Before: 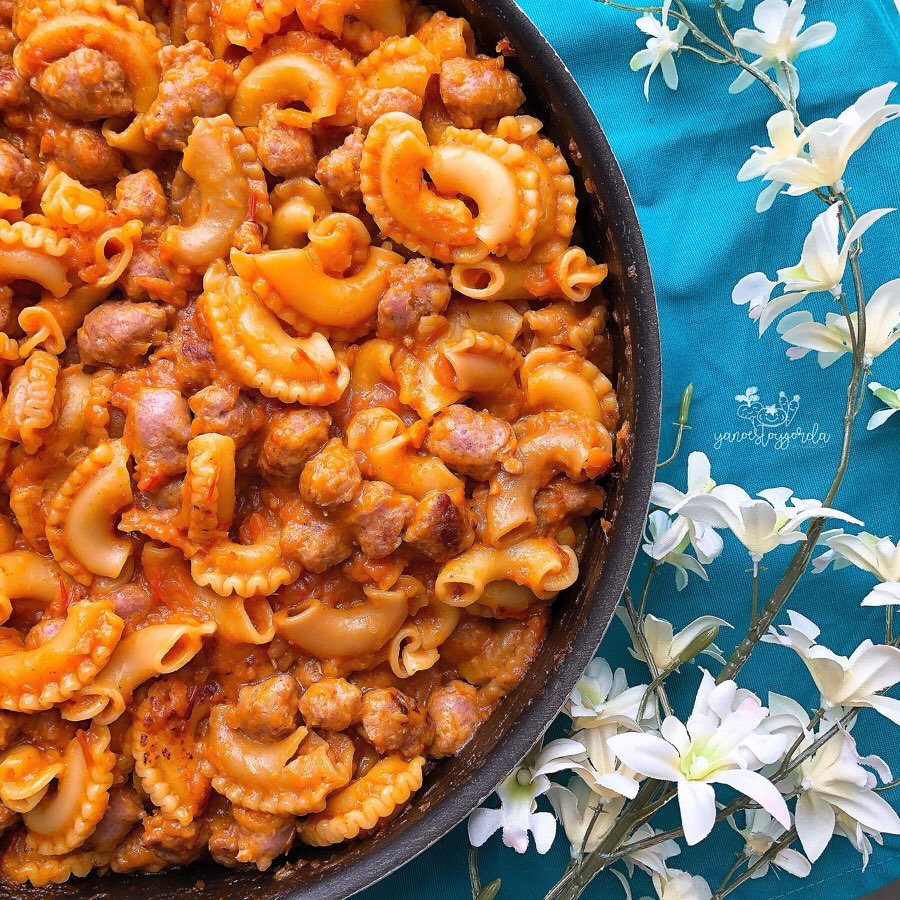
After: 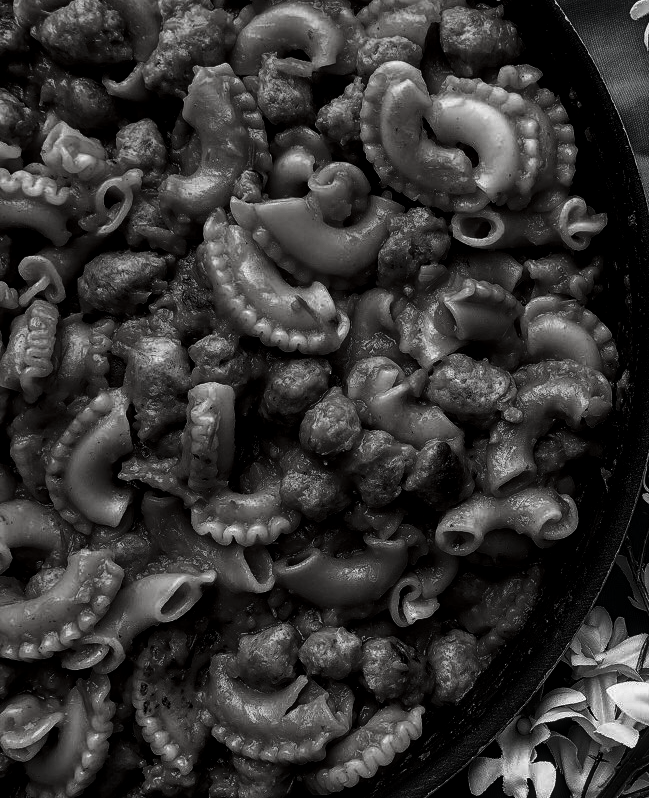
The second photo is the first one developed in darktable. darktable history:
local contrast: on, module defaults
contrast brightness saturation: contrast 0.021, brightness -0.983, saturation -0.982
crop: top 5.774%, right 27.856%, bottom 5.539%
